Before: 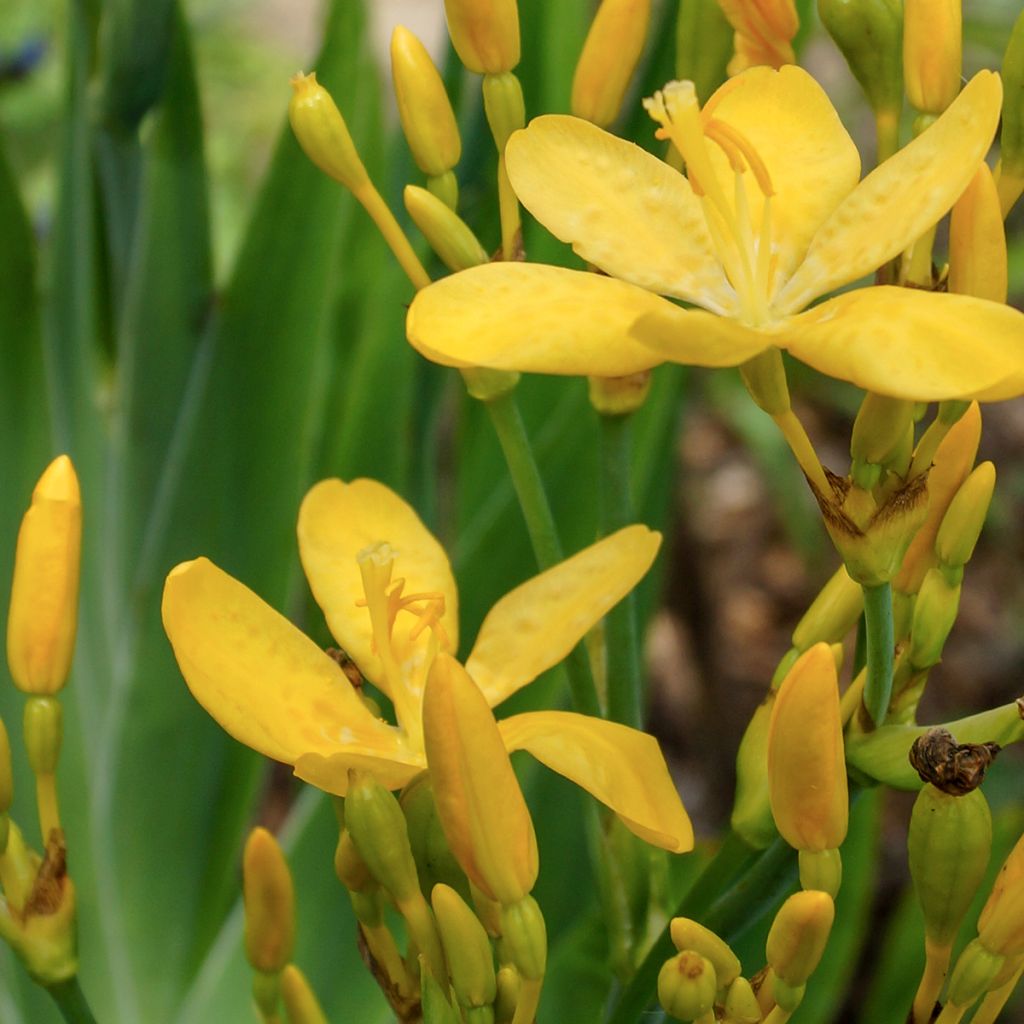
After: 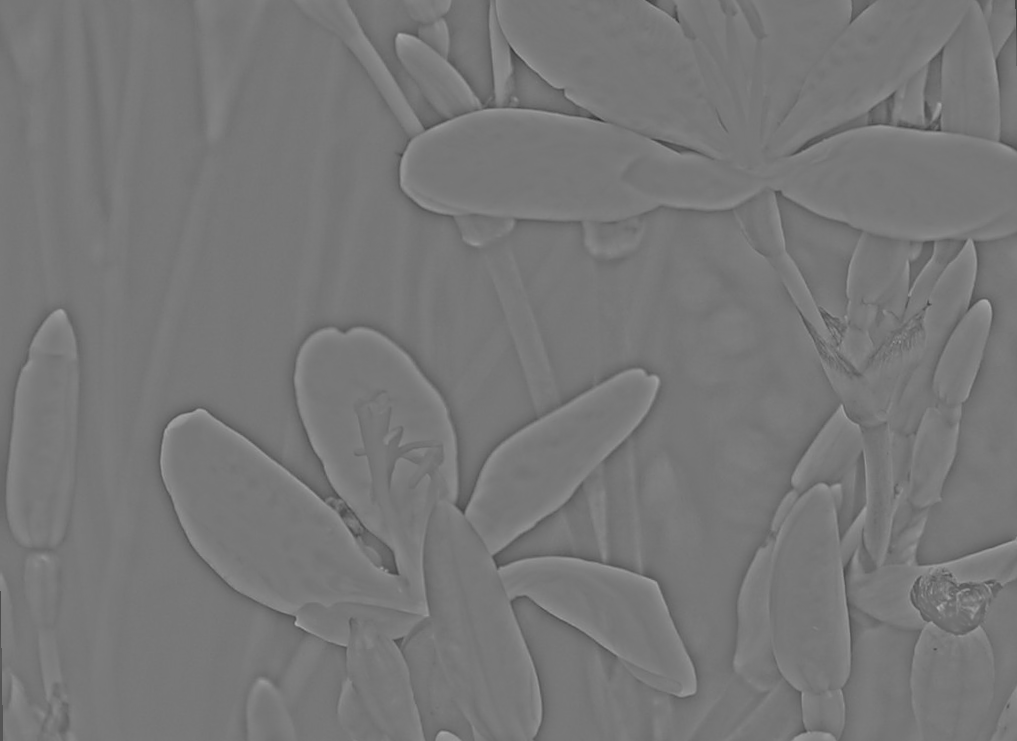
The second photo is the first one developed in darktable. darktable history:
sharpen: on, module defaults
highpass: sharpness 25.84%, contrast boost 14.94%
local contrast: highlights 0%, shadows 0%, detail 133%
rotate and perspective: rotation -1°, crop left 0.011, crop right 0.989, crop top 0.025, crop bottom 0.975
crop: top 13.819%, bottom 11.169%
tone equalizer: -8 EV -2 EV, -7 EV -2 EV, -6 EV -2 EV, -5 EV -2 EV, -4 EV -2 EV, -3 EV -2 EV, -2 EV -2 EV, -1 EV -1.63 EV, +0 EV -2 EV
